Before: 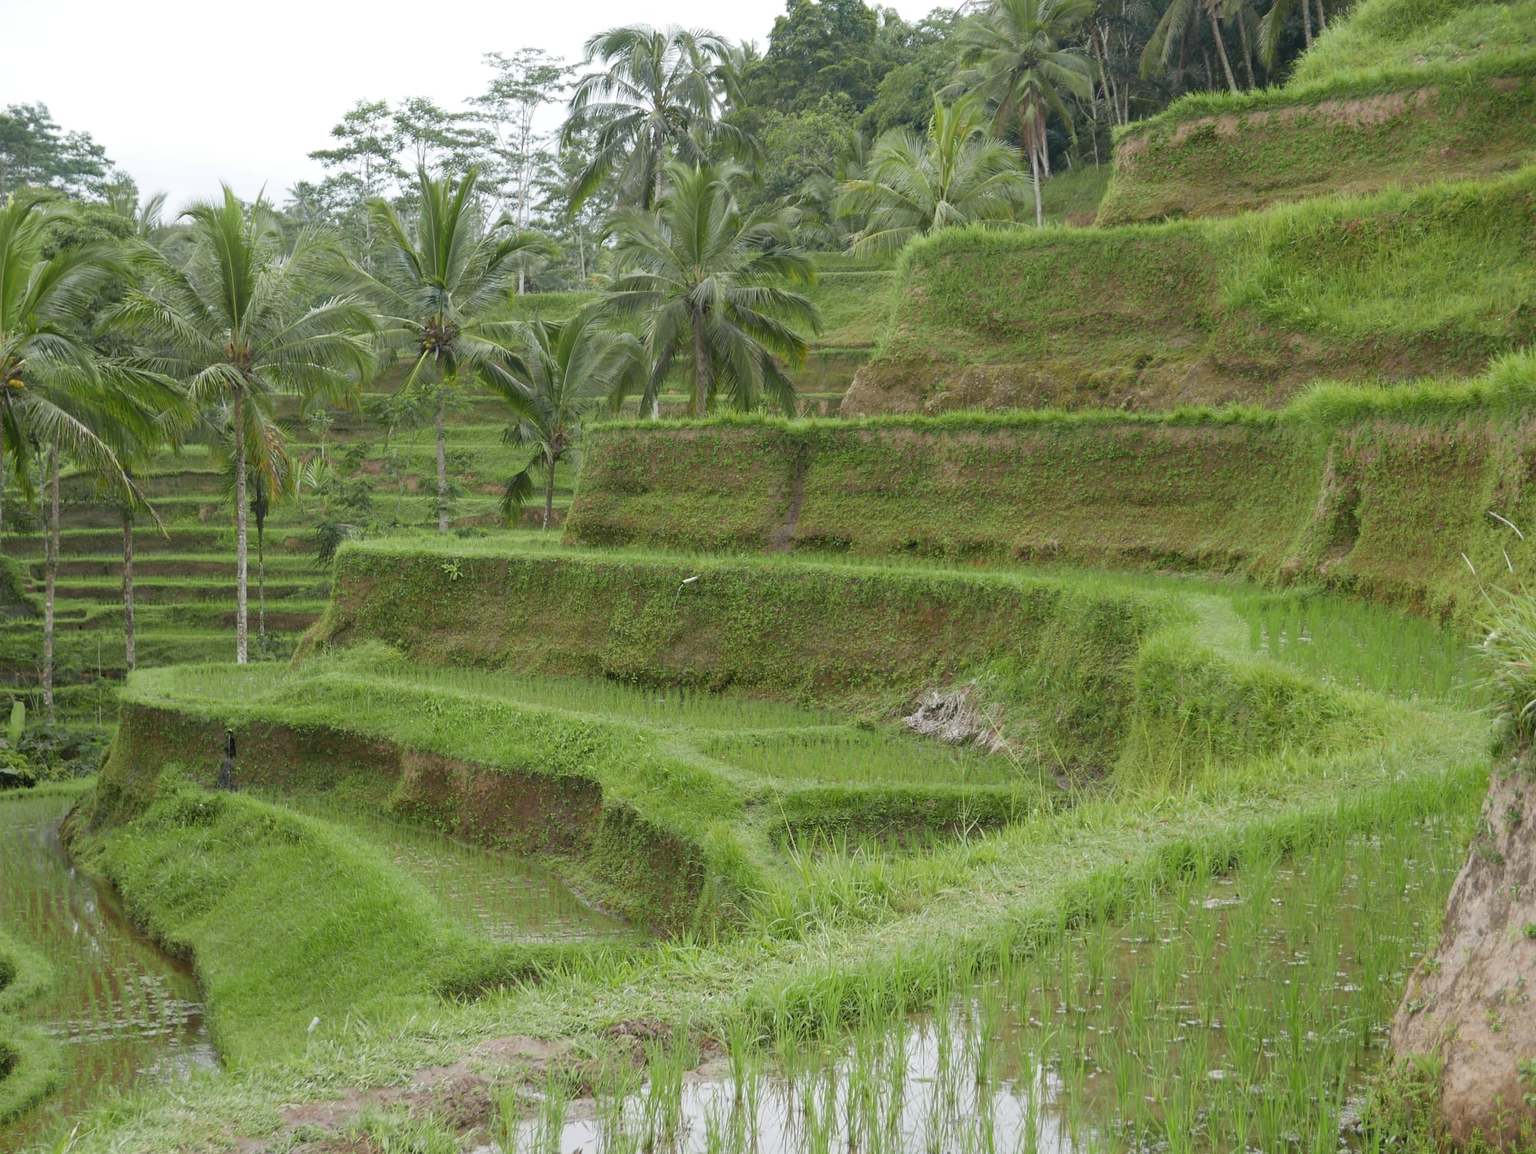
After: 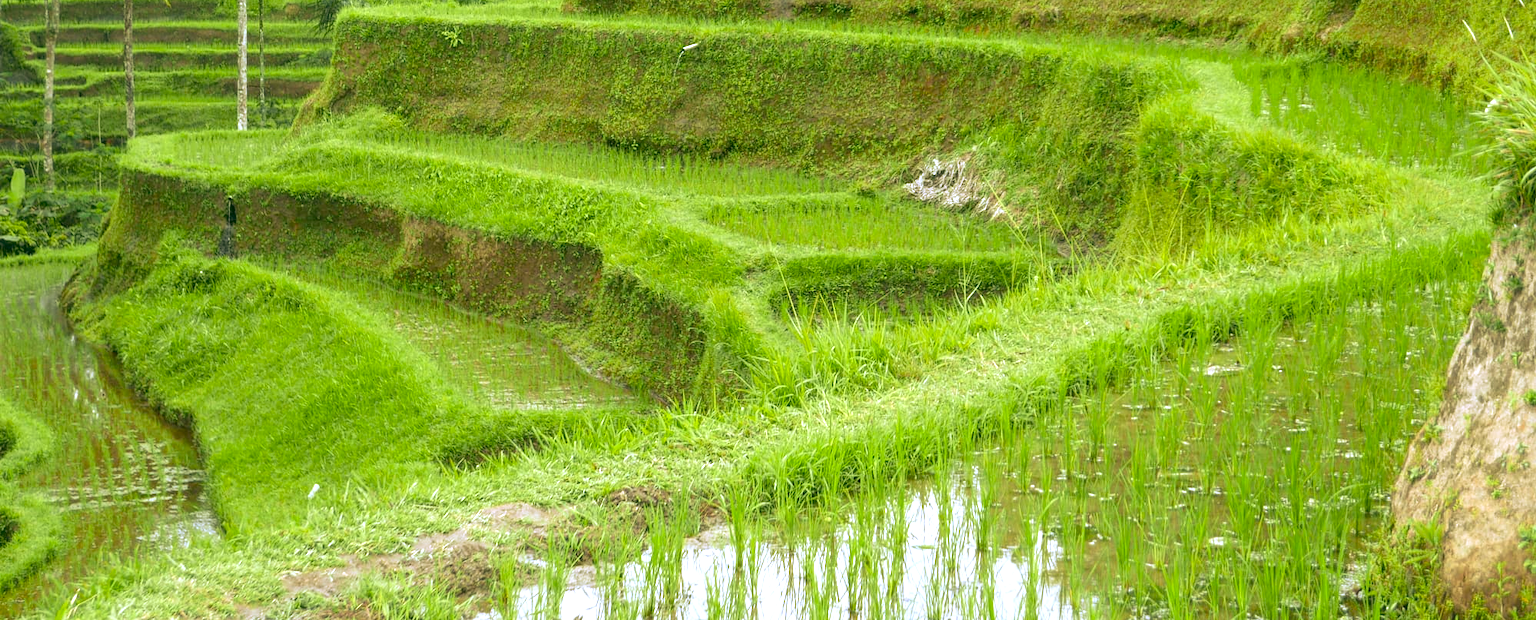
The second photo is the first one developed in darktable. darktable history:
rgb curve: curves: ch0 [(0.123, 0.061) (0.995, 0.887)]; ch1 [(0.06, 0.116) (1, 0.906)]; ch2 [(0, 0) (0.824, 0.69) (1, 1)], mode RGB, independent channels, compensate middle gray true
crop and rotate: top 46.237%
exposure: black level correction 0, exposure 1.1 EV, compensate highlight preservation false
color balance rgb: perceptual saturation grading › global saturation 25%, global vibrance 10%
local contrast: on, module defaults
